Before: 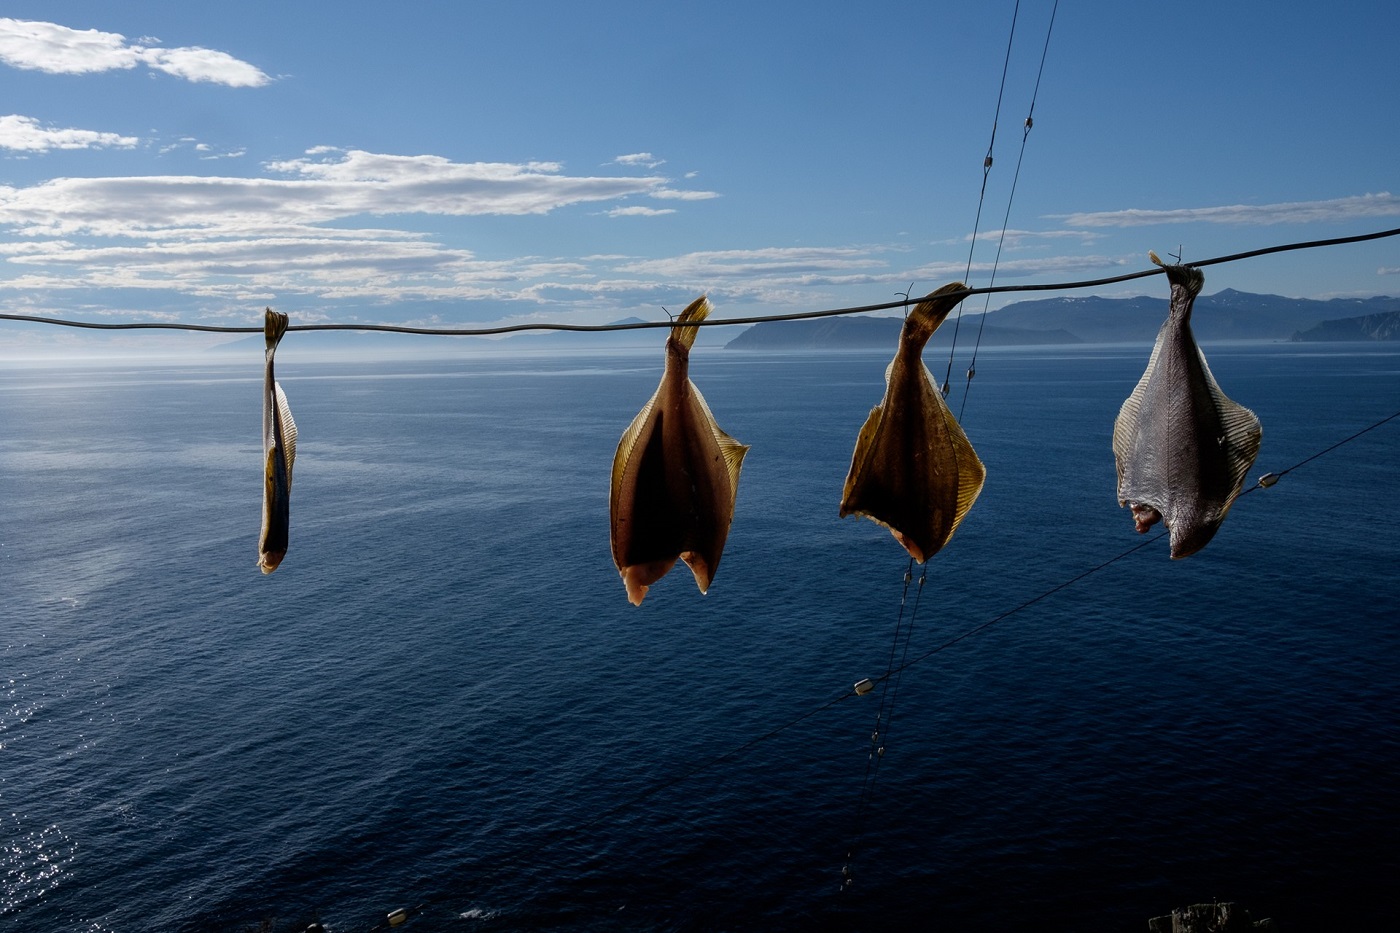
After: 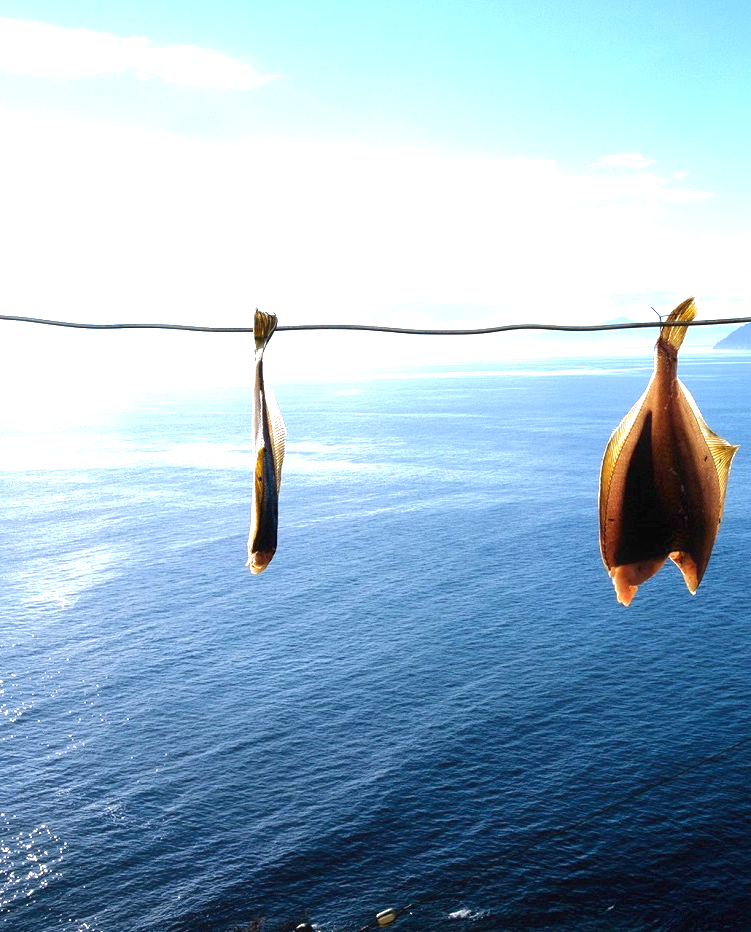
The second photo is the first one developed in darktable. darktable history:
exposure: black level correction 0, exposure 2.093 EV, compensate highlight preservation false
crop: left 0.811%, right 45.513%, bottom 0.088%
base curve: curves: ch0 [(0, 0) (0.235, 0.266) (0.503, 0.496) (0.786, 0.72) (1, 1)]
contrast equalizer: y [[0.5, 0.486, 0.447, 0.446, 0.489, 0.5], [0.5 ×6], [0.5 ×6], [0 ×6], [0 ×6]]
